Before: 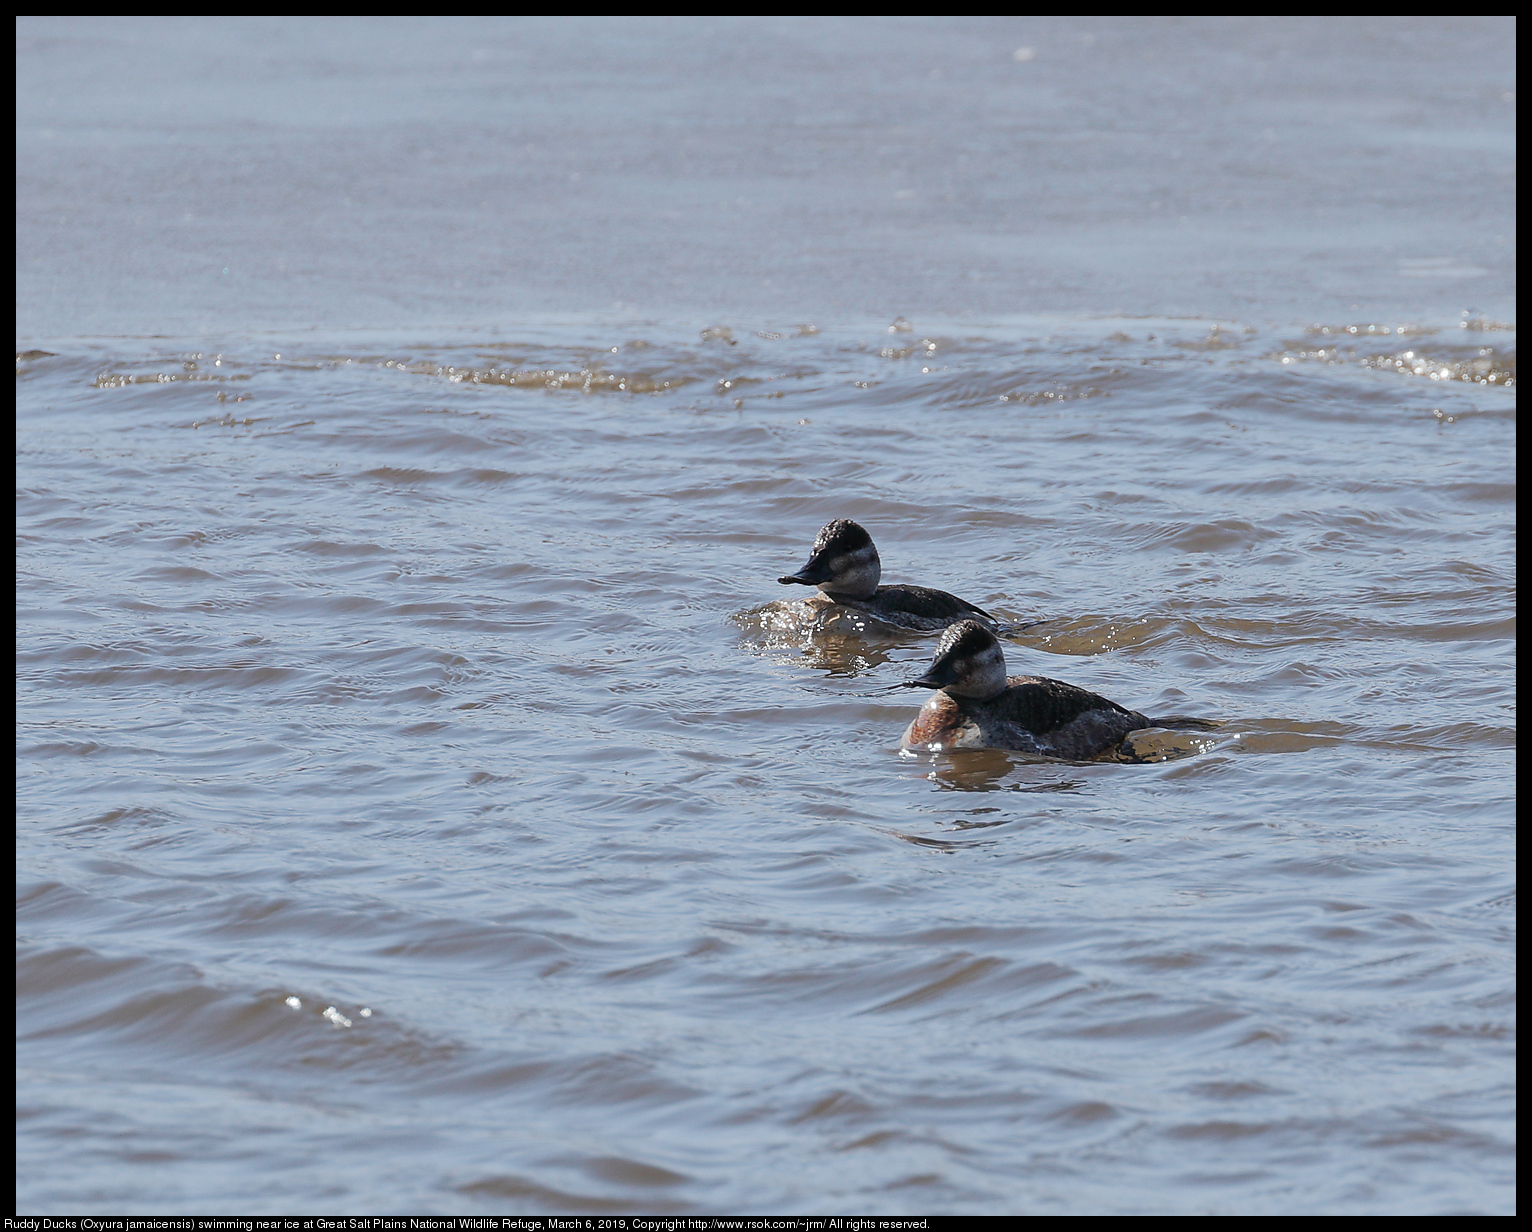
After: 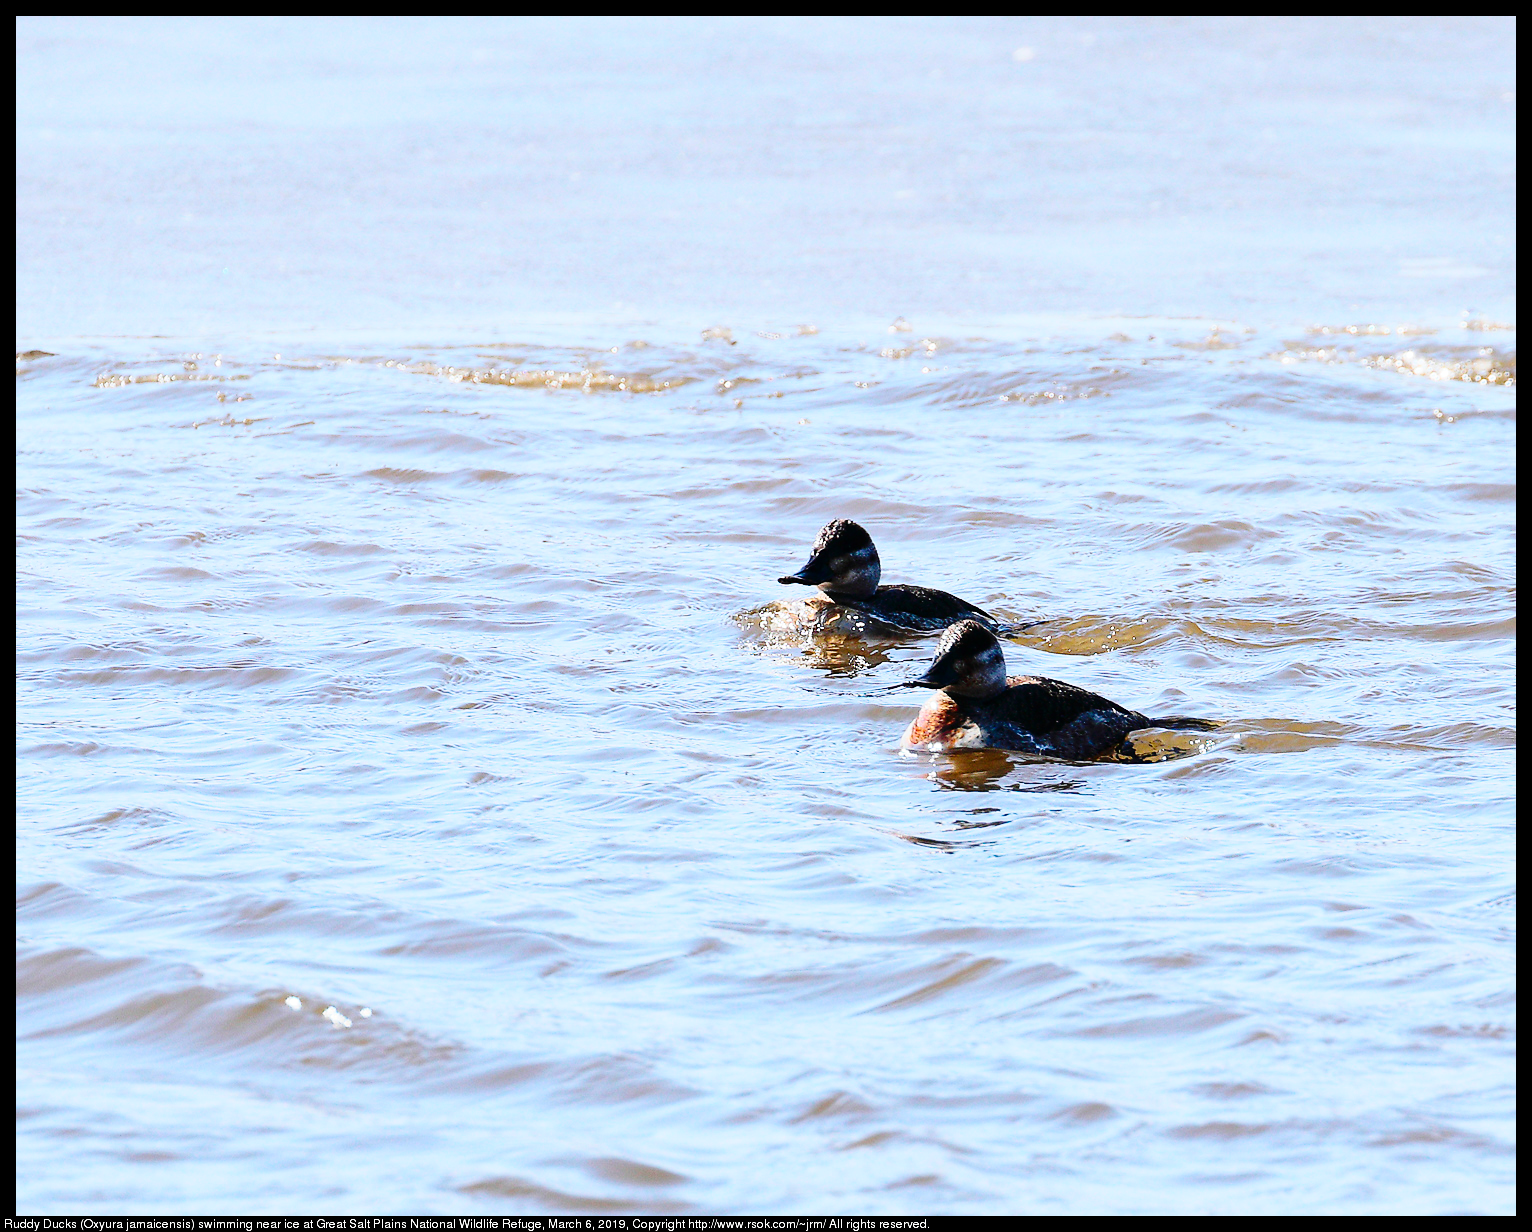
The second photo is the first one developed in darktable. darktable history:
base curve: curves: ch0 [(0, 0) (0.04, 0.03) (0.133, 0.232) (0.448, 0.748) (0.843, 0.968) (1, 1)], preserve colors none
contrast brightness saturation: contrast 0.15, brightness -0.009, saturation 0.101
tone curve: curves: ch0 [(0, 0) (0.004, 0.002) (0.02, 0.013) (0.218, 0.218) (0.664, 0.718) (0.832, 0.873) (1, 1)], color space Lab, independent channels, preserve colors none
color balance rgb: shadows lift › chroma 0.978%, shadows lift › hue 111.66°, linear chroma grading › global chroma 9.854%, perceptual saturation grading › global saturation -3.922%, perceptual saturation grading › shadows -1.139%, global vibrance 44.372%
